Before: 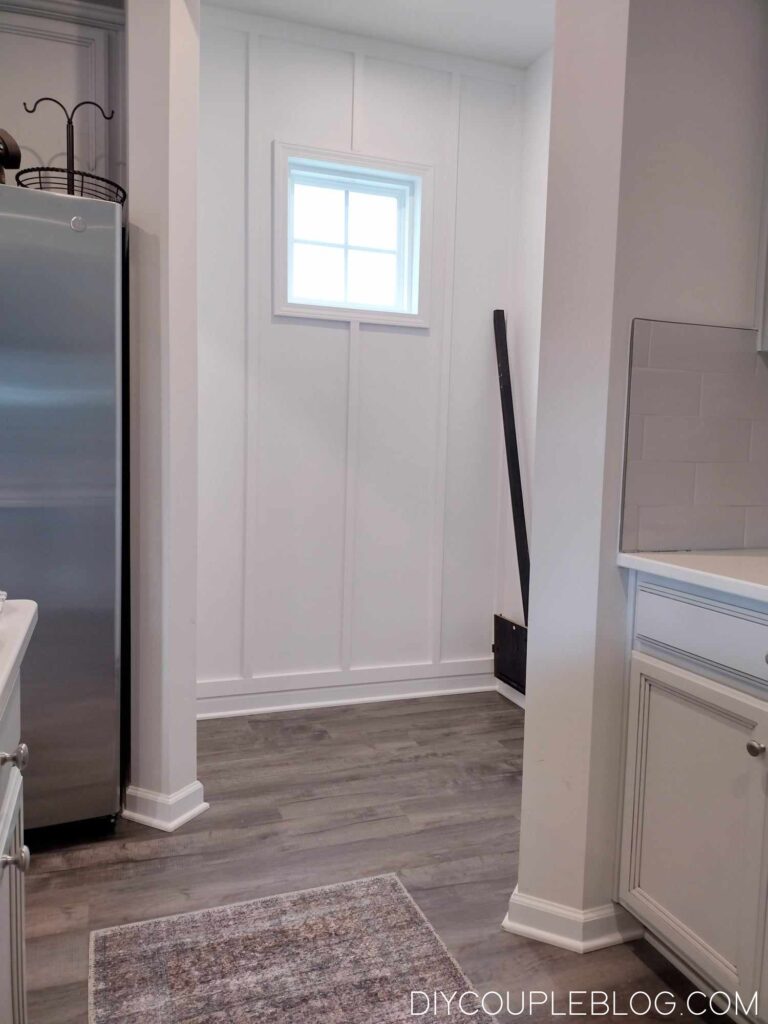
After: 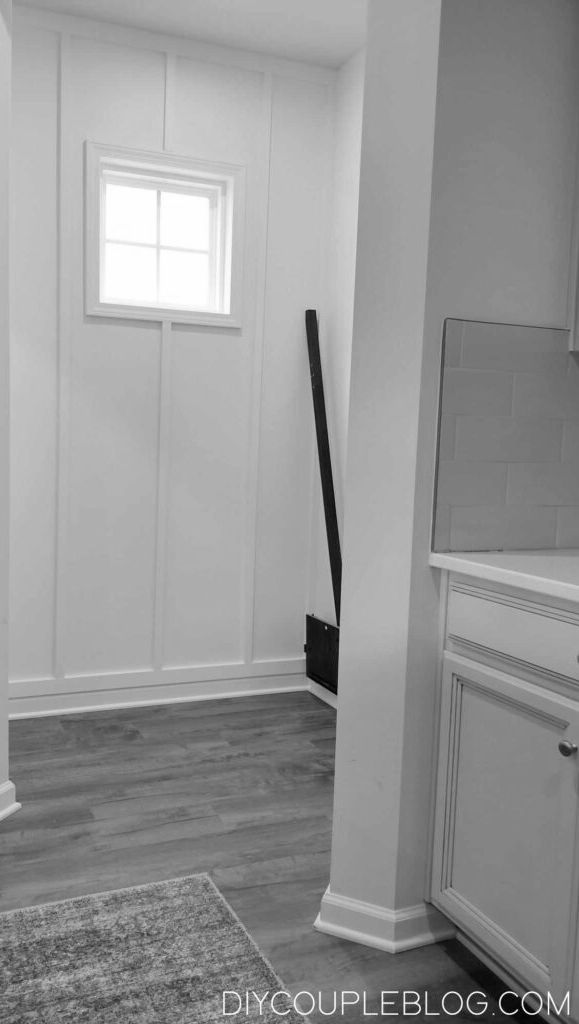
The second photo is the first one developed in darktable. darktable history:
crop and rotate: left 24.6%
monochrome: on, module defaults
